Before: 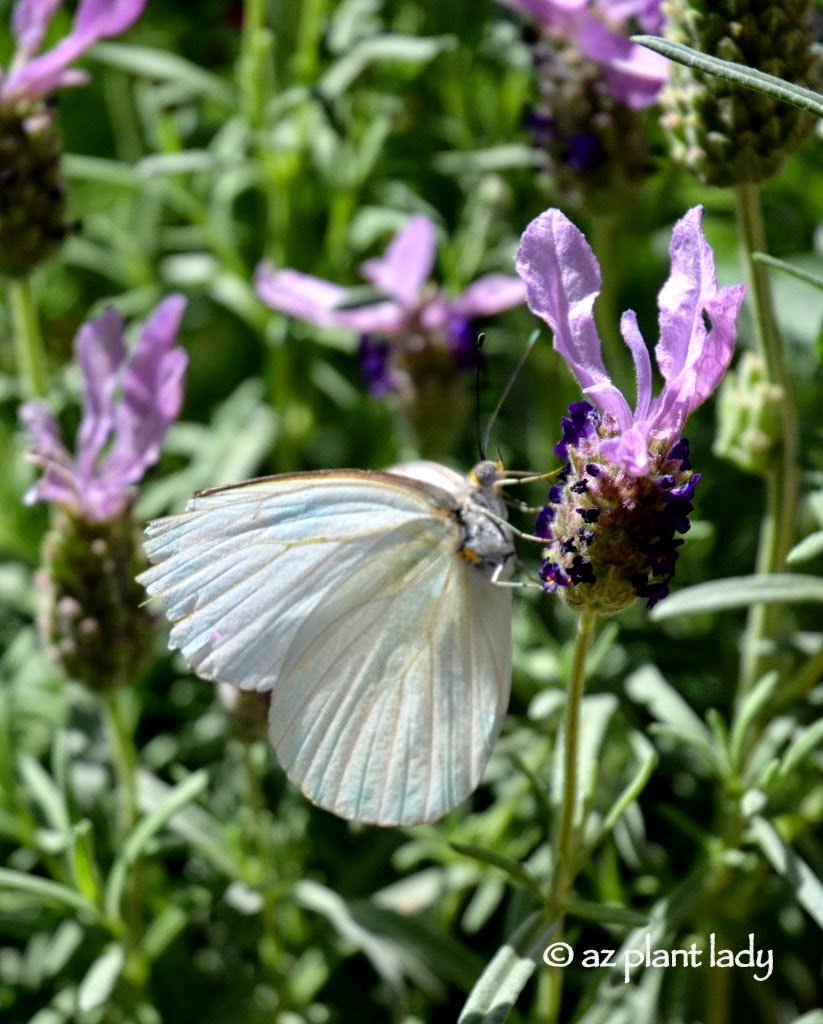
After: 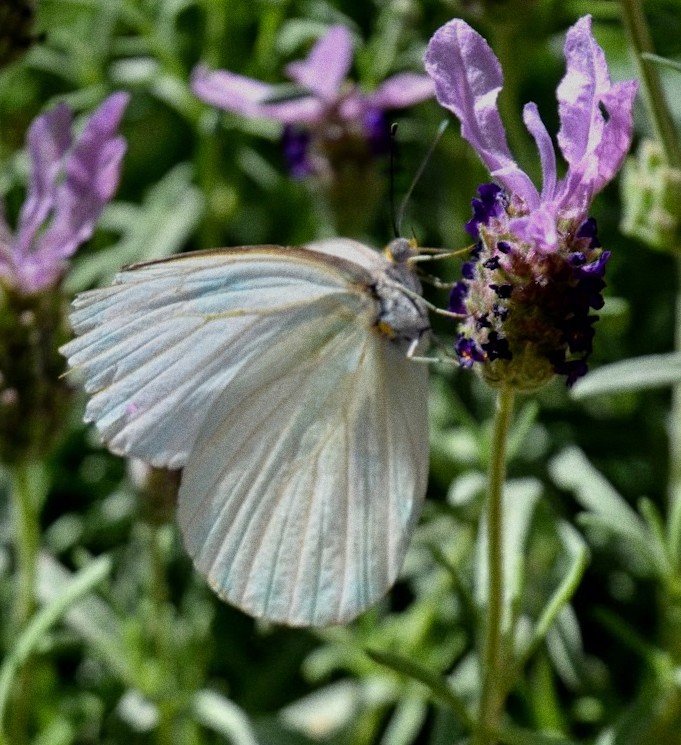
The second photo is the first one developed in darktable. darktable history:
graduated density: rotation 5.63°, offset 76.9
rotate and perspective: rotation 0.72°, lens shift (vertical) -0.352, lens shift (horizontal) -0.051, crop left 0.152, crop right 0.859, crop top 0.019, crop bottom 0.964
crop and rotate: top 12.5%, bottom 12.5%
grain: coarseness 0.09 ISO
base curve: exposure shift 0, preserve colors none
